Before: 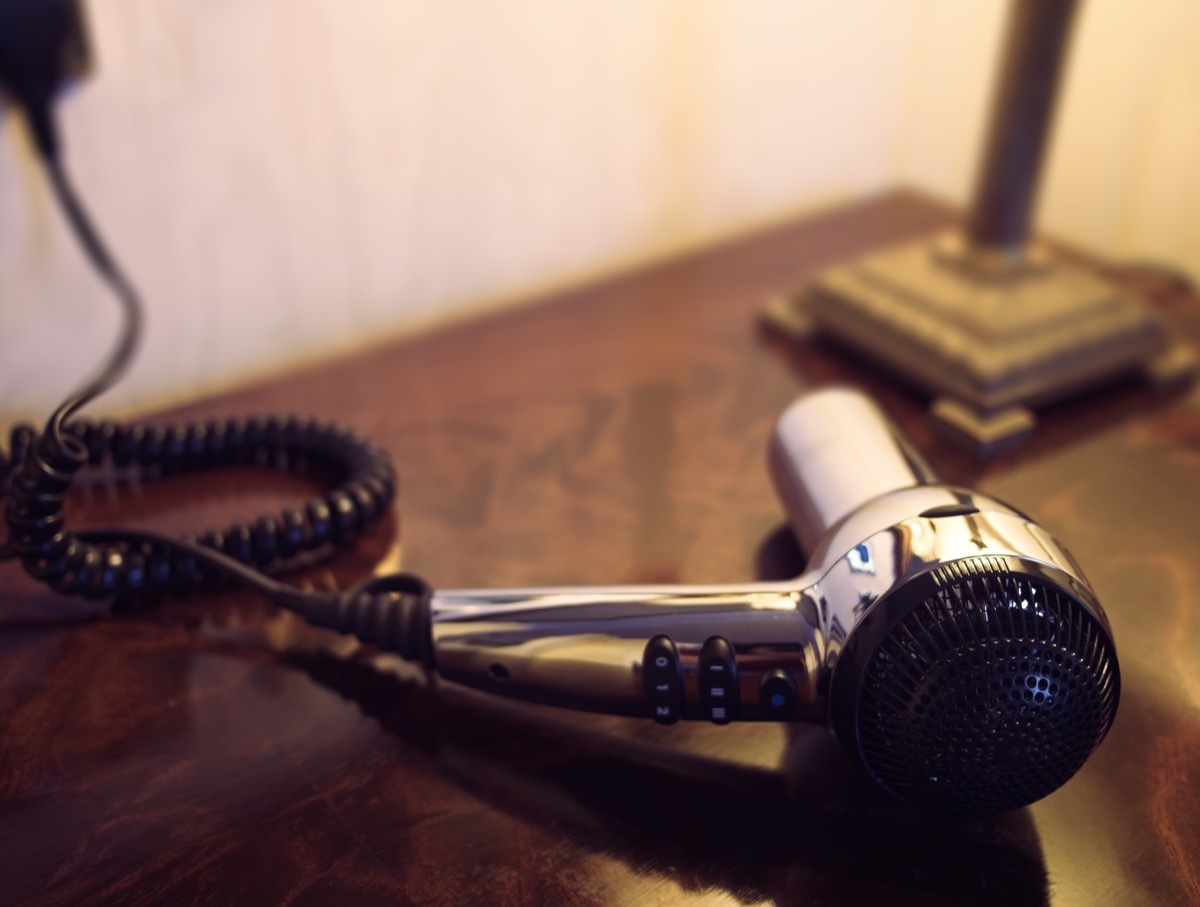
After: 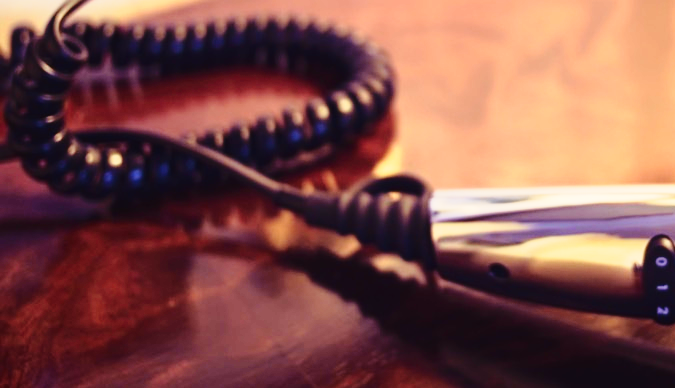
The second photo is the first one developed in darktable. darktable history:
base curve: curves: ch0 [(0, 0) (0.028, 0.03) (0.121, 0.232) (0.46, 0.748) (0.859, 0.968) (1, 1)], preserve colors none
exposure: black level correction 0, exposure 0.703 EV, compensate highlight preservation false
tone curve: curves: ch0 [(0, 0.021) (0.049, 0.044) (0.152, 0.14) (0.328, 0.377) (0.473, 0.543) (0.641, 0.705) (0.85, 0.894) (1, 0.969)]; ch1 [(0, 0) (0.302, 0.331) (0.433, 0.432) (0.472, 0.47) (0.502, 0.503) (0.527, 0.521) (0.564, 0.58) (0.614, 0.626) (0.677, 0.701) (0.859, 0.885) (1, 1)]; ch2 [(0, 0) (0.33, 0.301) (0.447, 0.44) (0.487, 0.496) (0.502, 0.516) (0.535, 0.563) (0.565, 0.593) (0.608, 0.638) (1, 1)], color space Lab, independent channels, preserve colors none
crop: top 44.135%, right 43.689%, bottom 13.076%
